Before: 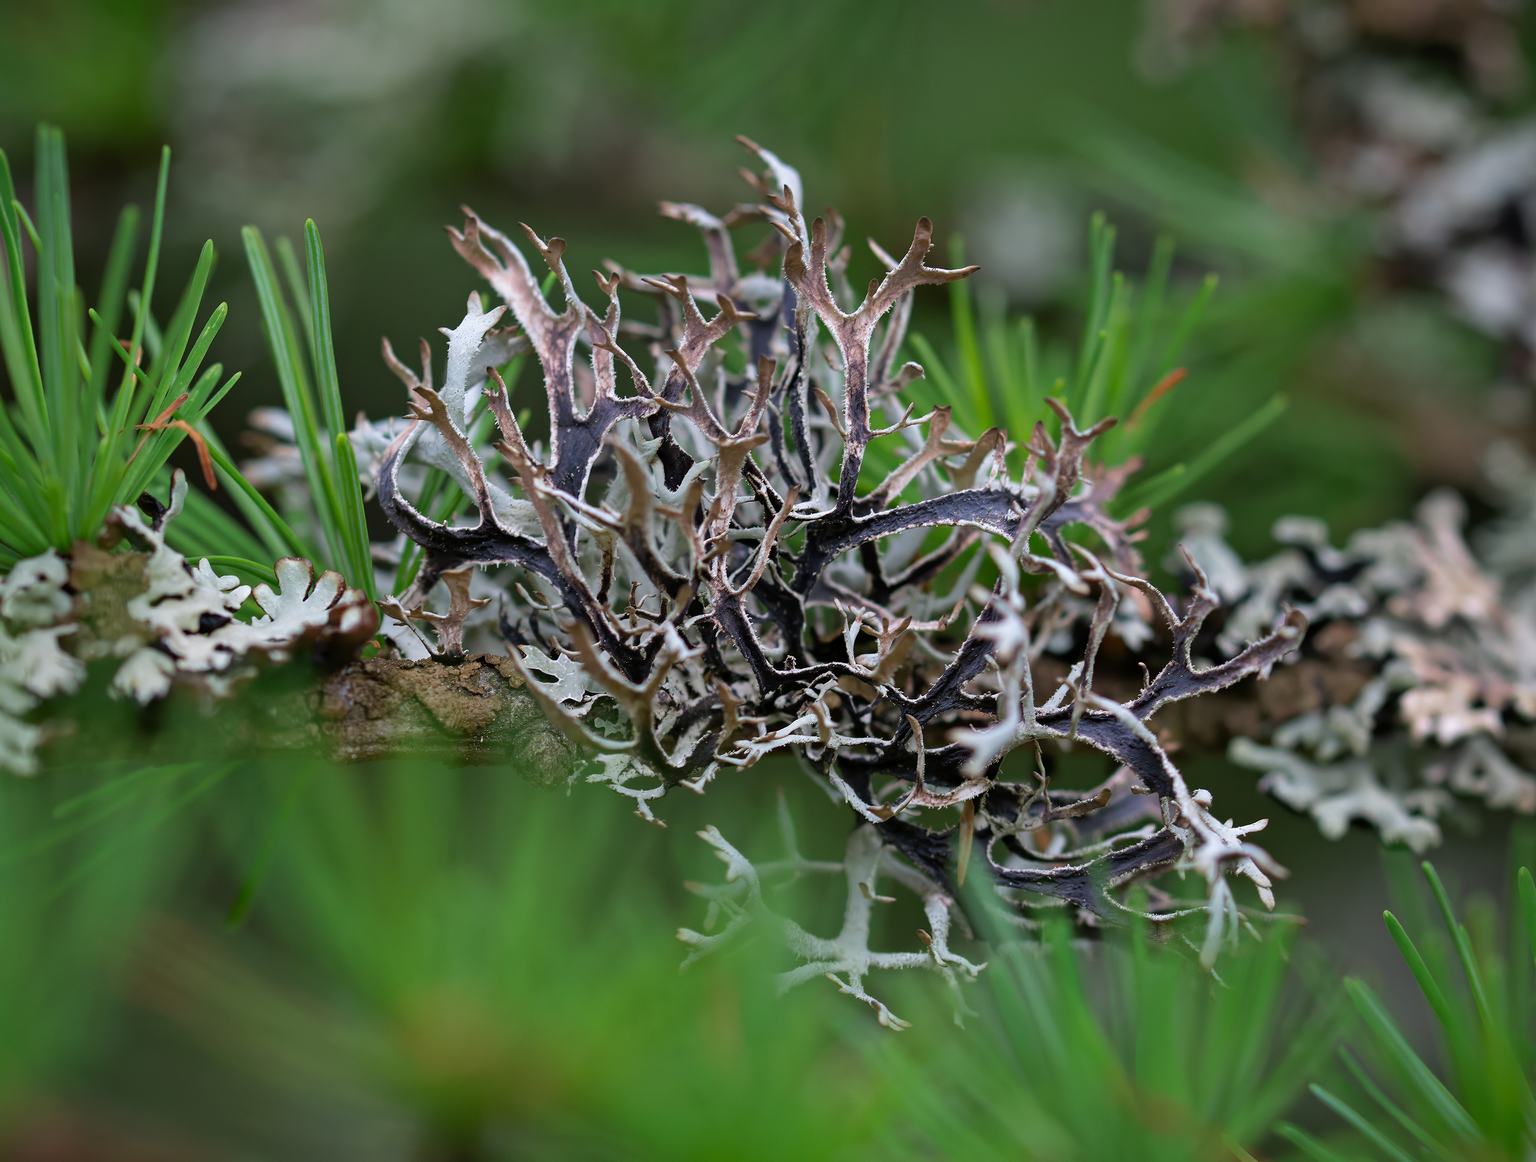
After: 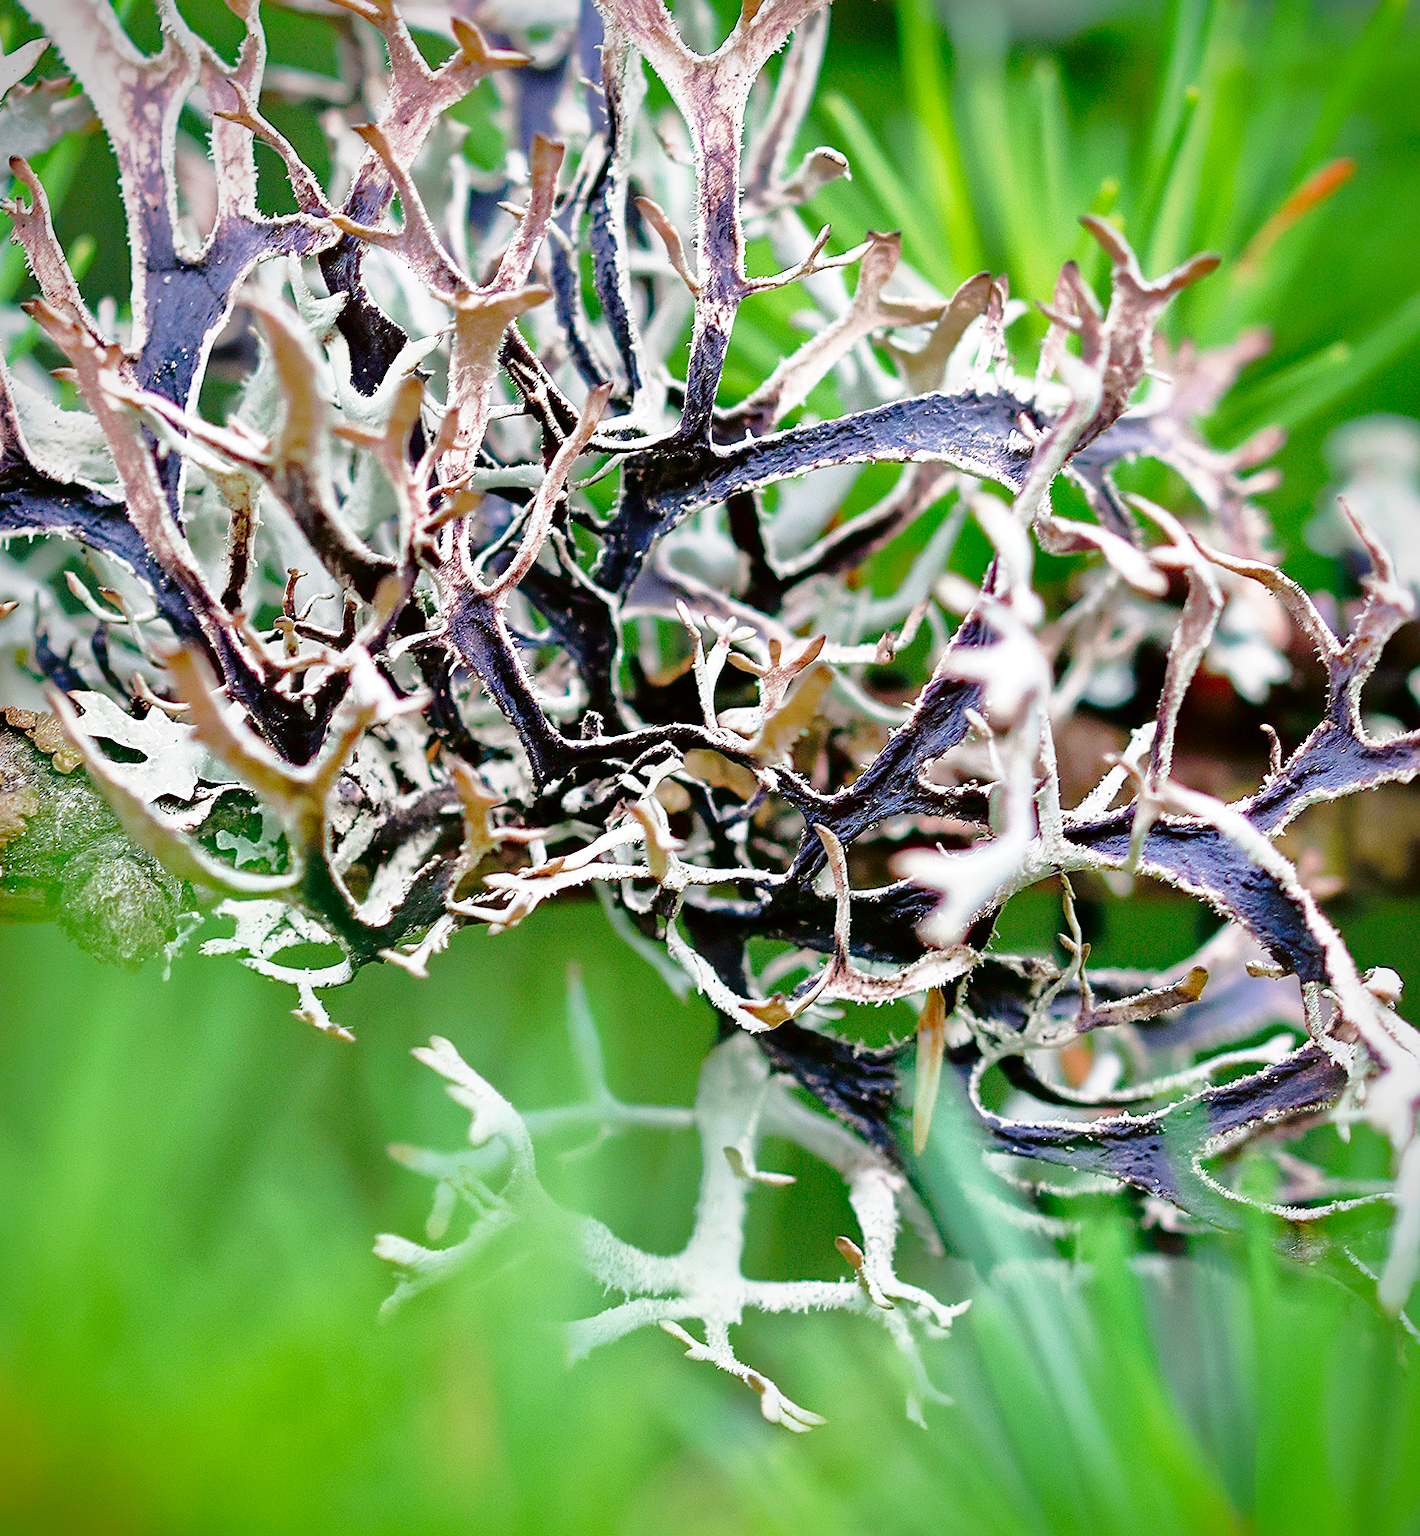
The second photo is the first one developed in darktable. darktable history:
exposure: black level correction 0, exposure 1.1 EV, compensate highlight preservation false
crop: left 31.37%, top 24.557%, right 20.441%, bottom 6.567%
tone curve: curves: ch0 [(0, 0) (0.068, 0.012) (0.183, 0.089) (0.341, 0.283) (0.547, 0.532) (0.828, 0.815) (1, 0.983)]; ch1 [(0, 0) (0.23, 0.166) (0.34, 0.308) (0.371, 0.337) (0.429, 0.411) (0.477, 0.462) (0.499, 0.5) (0.529, 0.537) (0.559, 0.582) (0.743, 0.798) (1, 1)]; ch2 [(0, 0) (0.431, 0.414) (0.498, 0.503) (0.524, 0.528) (0.568, 0.546) (0.6, 0.597) (0.634, 0.645) (0.728, 0.742) (1, 1)], color space Lab, independent channels, preserve colors none
shadows and highlights: shadows 59.78, highlights -59.78, highlights color adjustment 0.799%
sharpen: on, module defaults
base curve: curves: ch0 [(0, 0) (0.032, 0.037) (0.105, 0.228) (0.435, 0.76) (0.856, 0.983) (1, 1)], preserve colors none
vignetting: saturation 0.366
